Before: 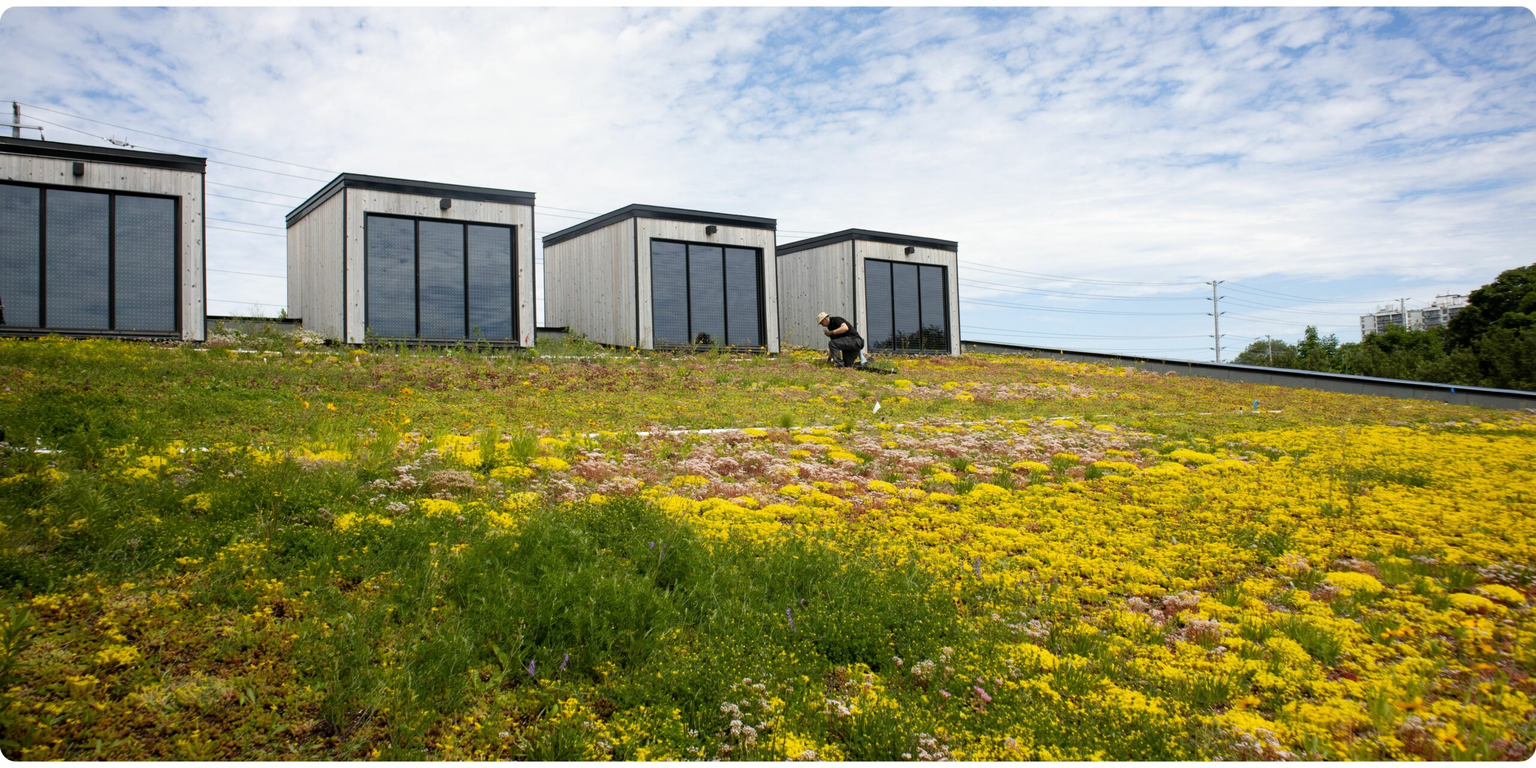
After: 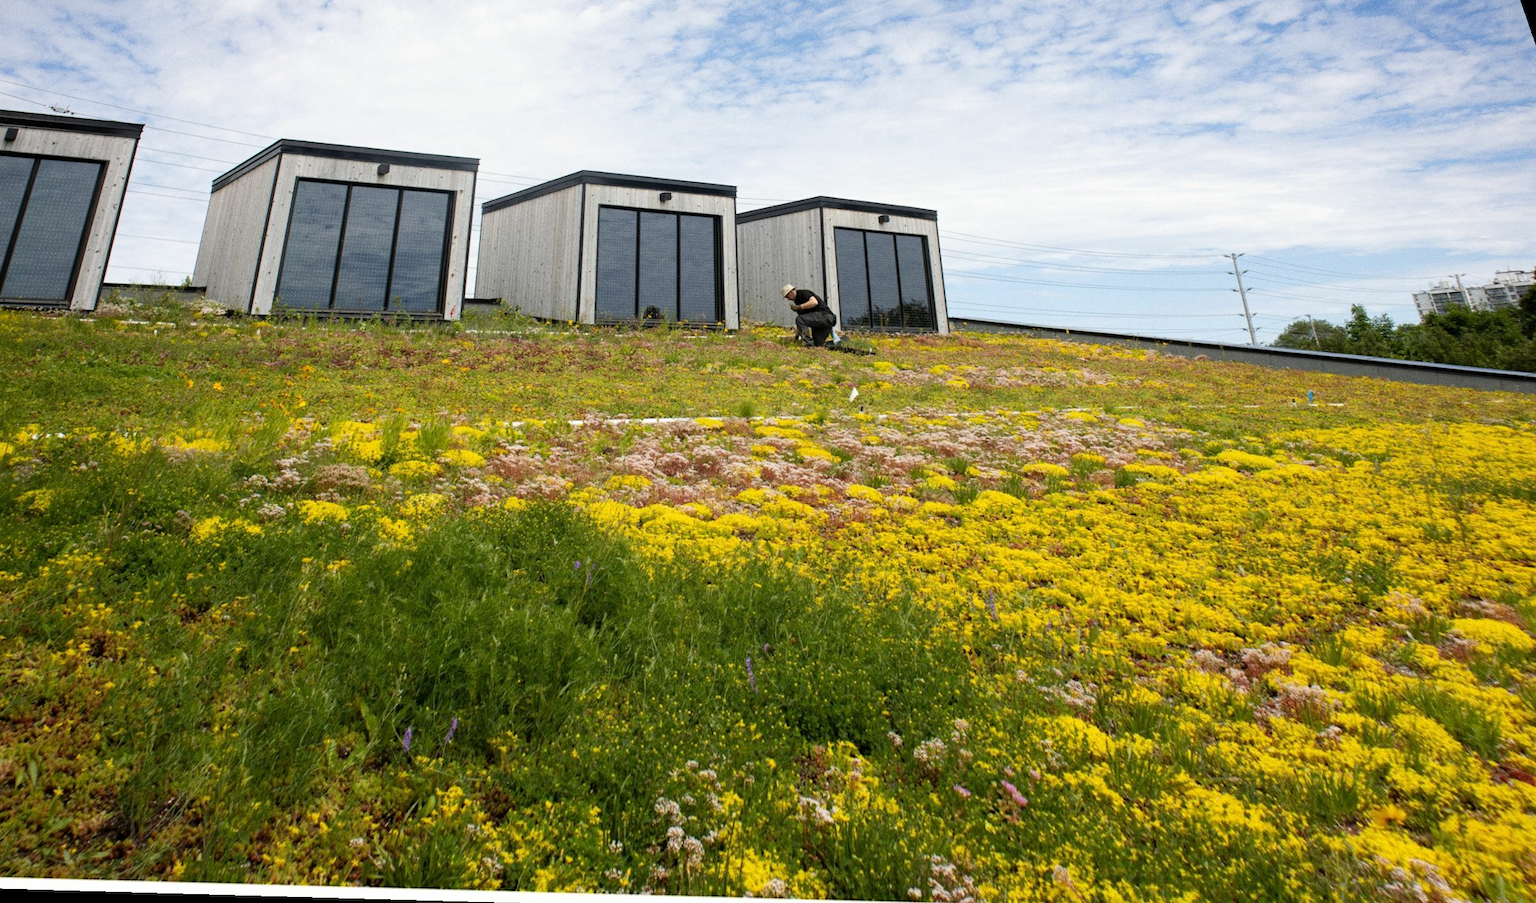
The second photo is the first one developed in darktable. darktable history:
rotate and perspective: rotation 0.72°, lens shift (vertical) -0.352, lens shift (horizontal) -0.051, crop left 0.152, crop right 0.859, crop top 0.019, crop bottom 0.964
grain: coarseness 0.09 ISO
